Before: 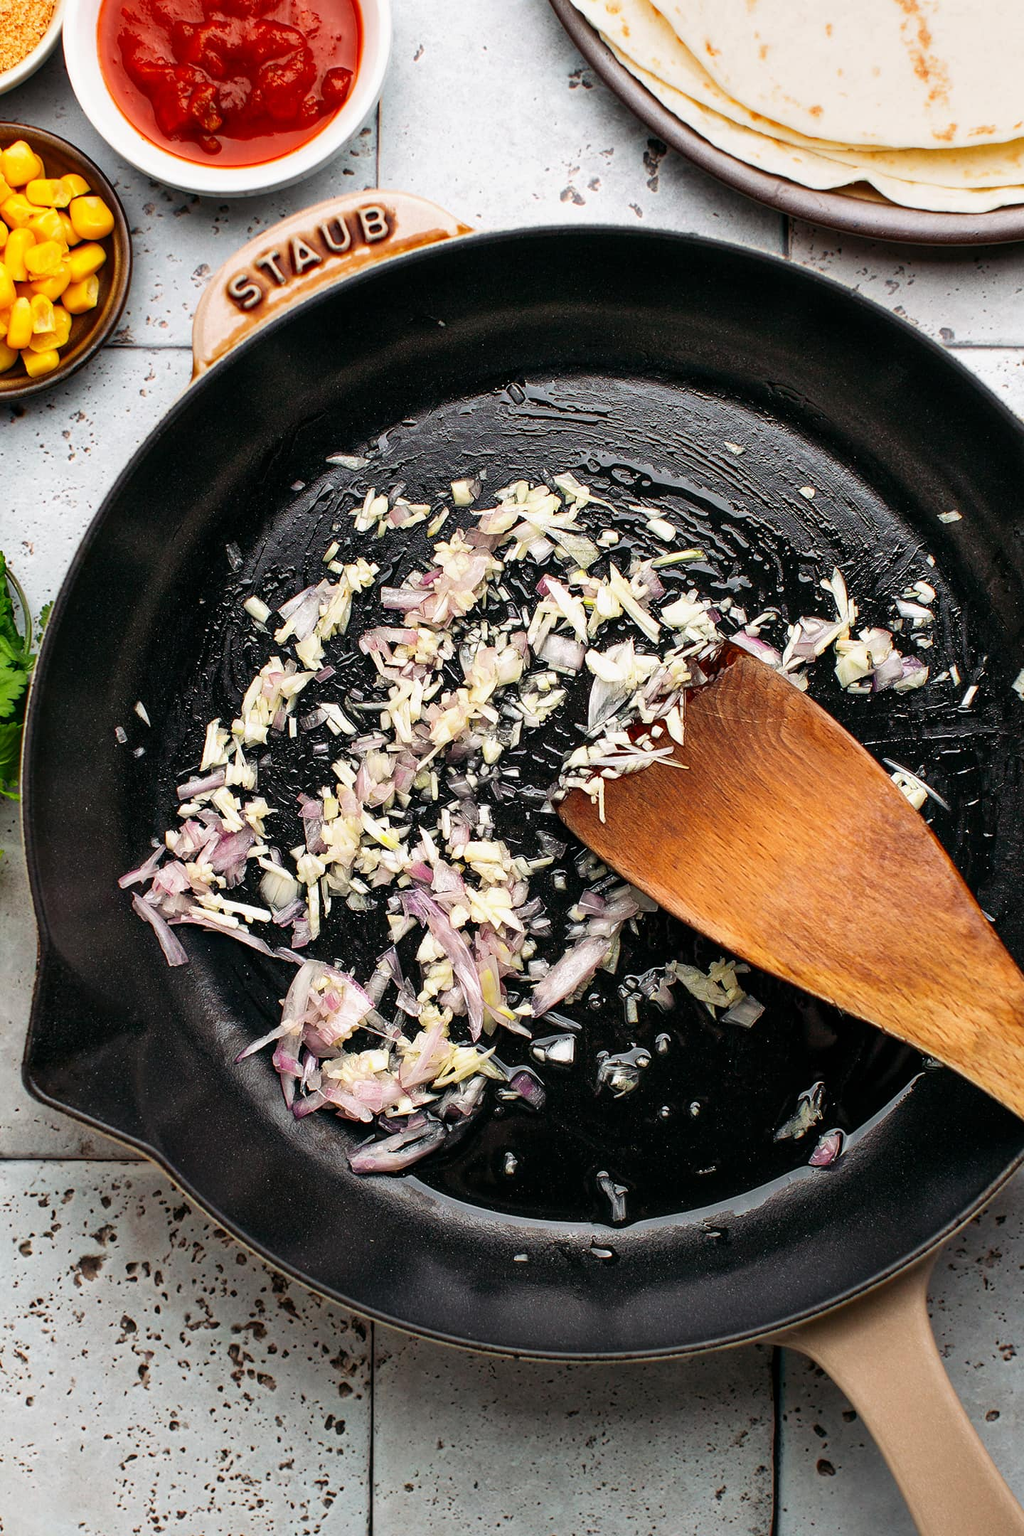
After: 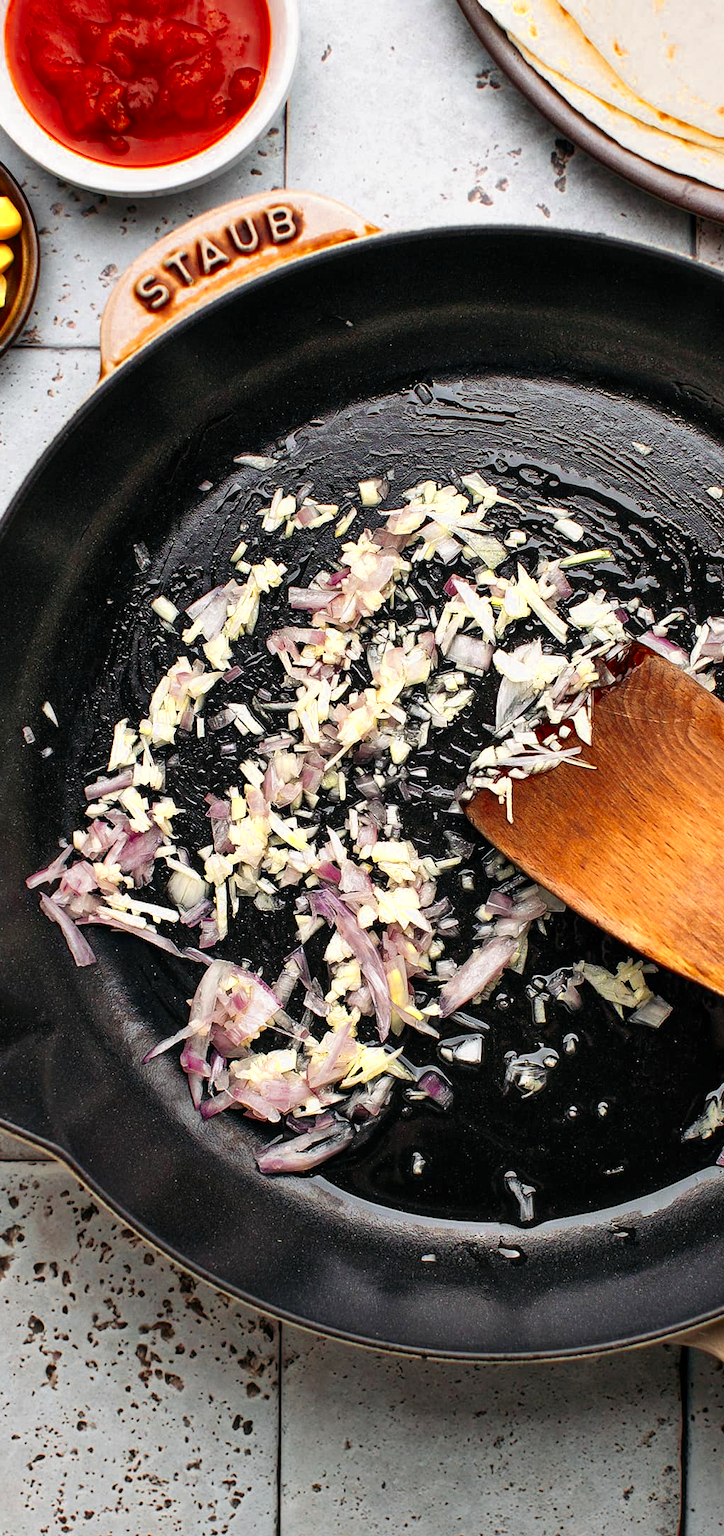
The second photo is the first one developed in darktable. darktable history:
color zones: curves: ch0 [(0.004, 0.305) (0.261, 0.623) (0.389, 0.399) (0.708, 0.571) (0.947, 0.34)]; ch1 [(0.025, 0.645) (0.229, 0.584) (0.326, 0.551) (0.484, 0.262) (0.757, 0.643)]
contrast brightness saturation: saturation -0.05
shadows and highlights: shadows 37.27, highlights -28.18, soften with gaussian
crop and rotate: left 9.061%, right 20.142%
